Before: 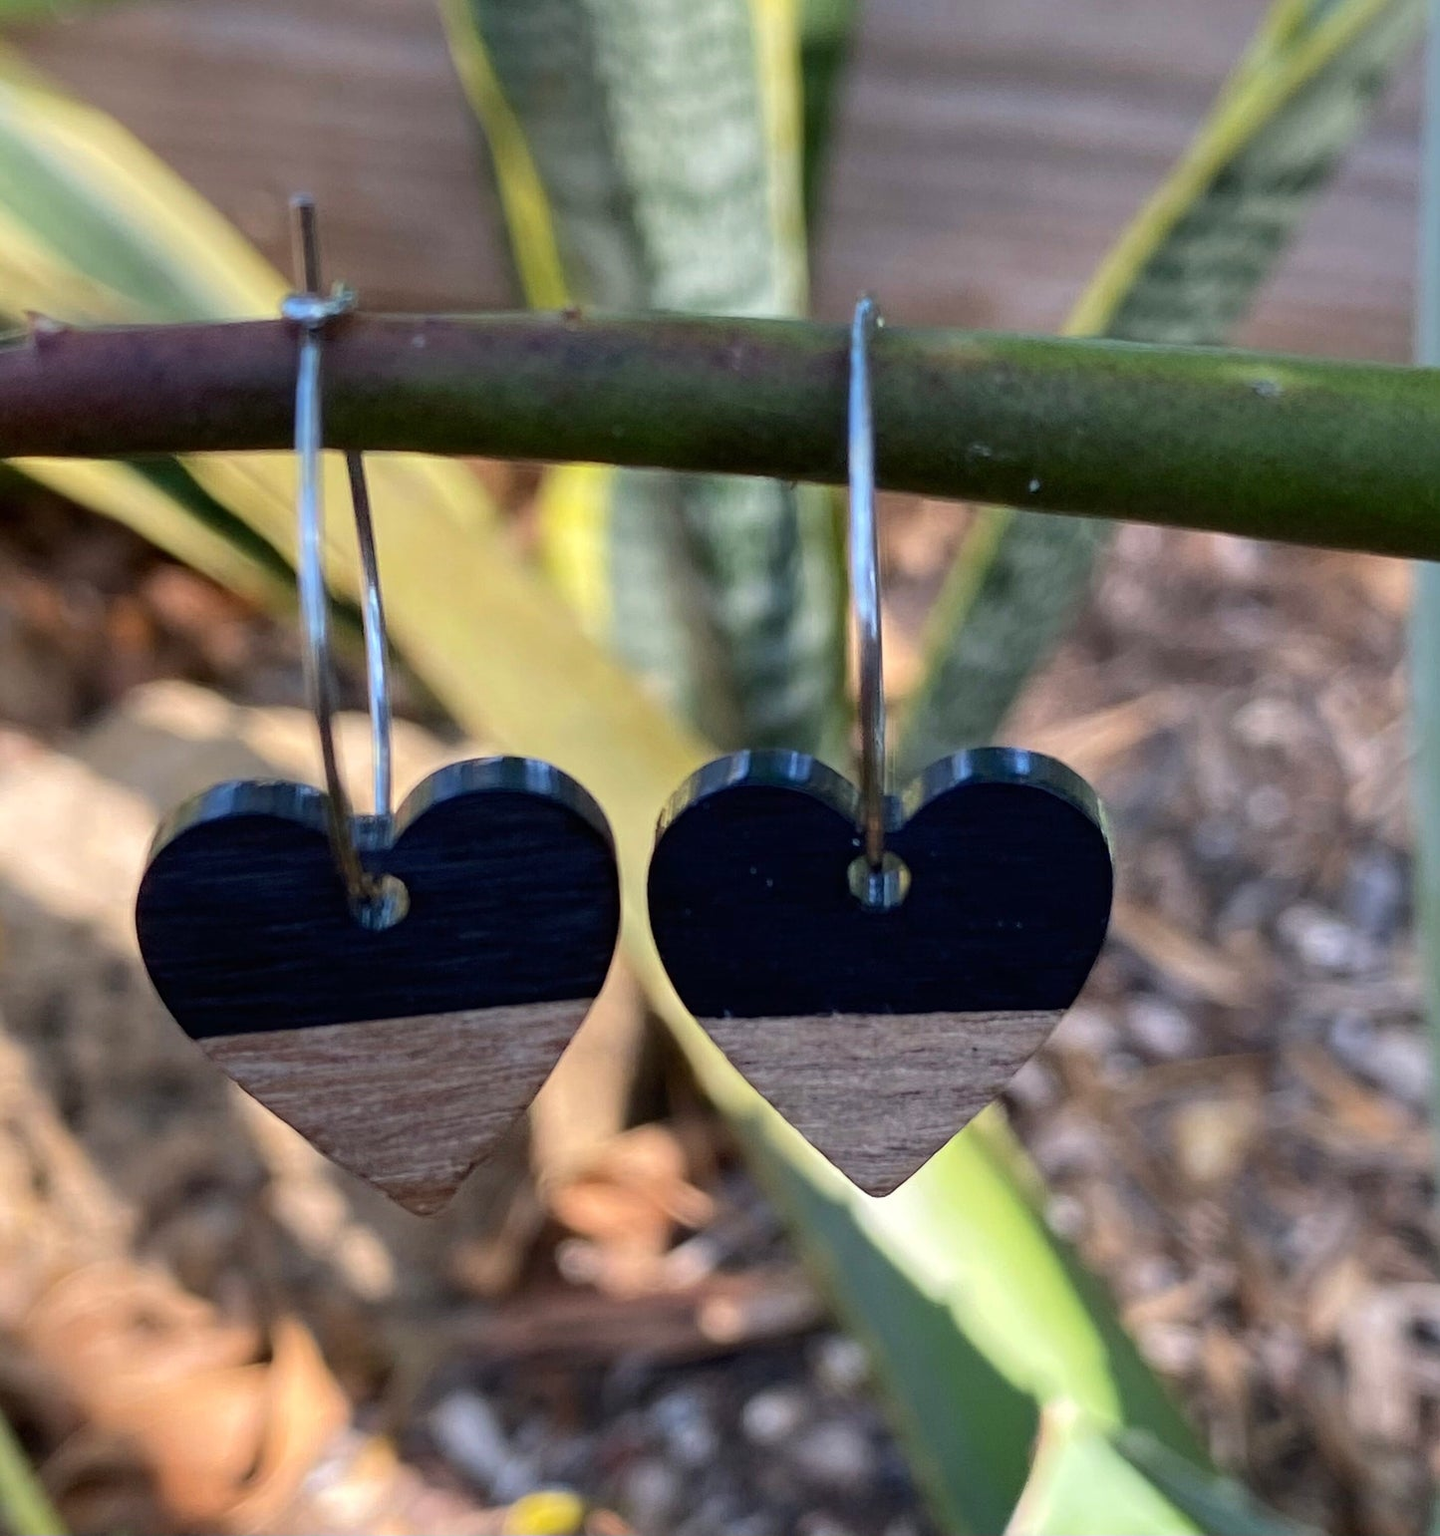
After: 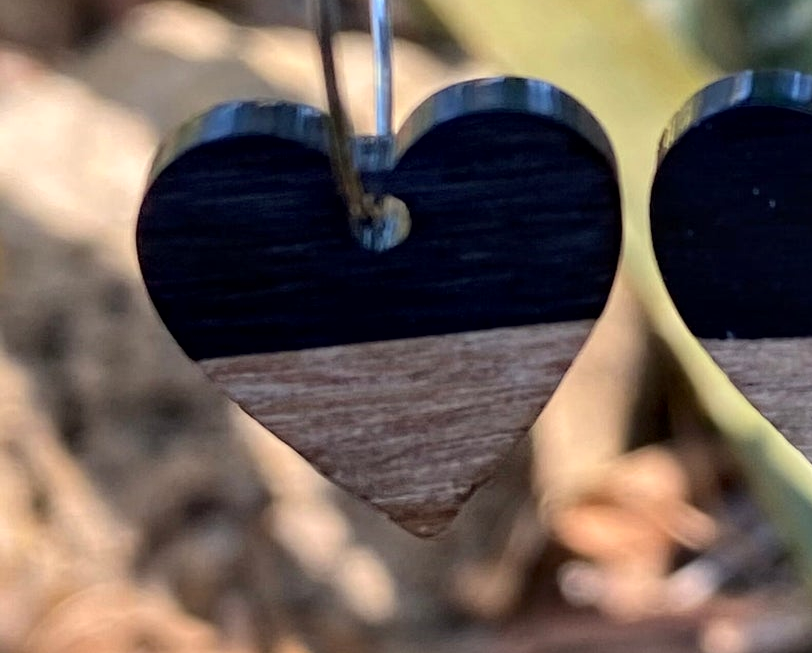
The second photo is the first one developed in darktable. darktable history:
crop: top 44.283%, right 43.741%, bottom 13.319%
local contrast: mode bilateral grid, contrast 19, coarseness 49, detail 150%, midtone range 0.2
